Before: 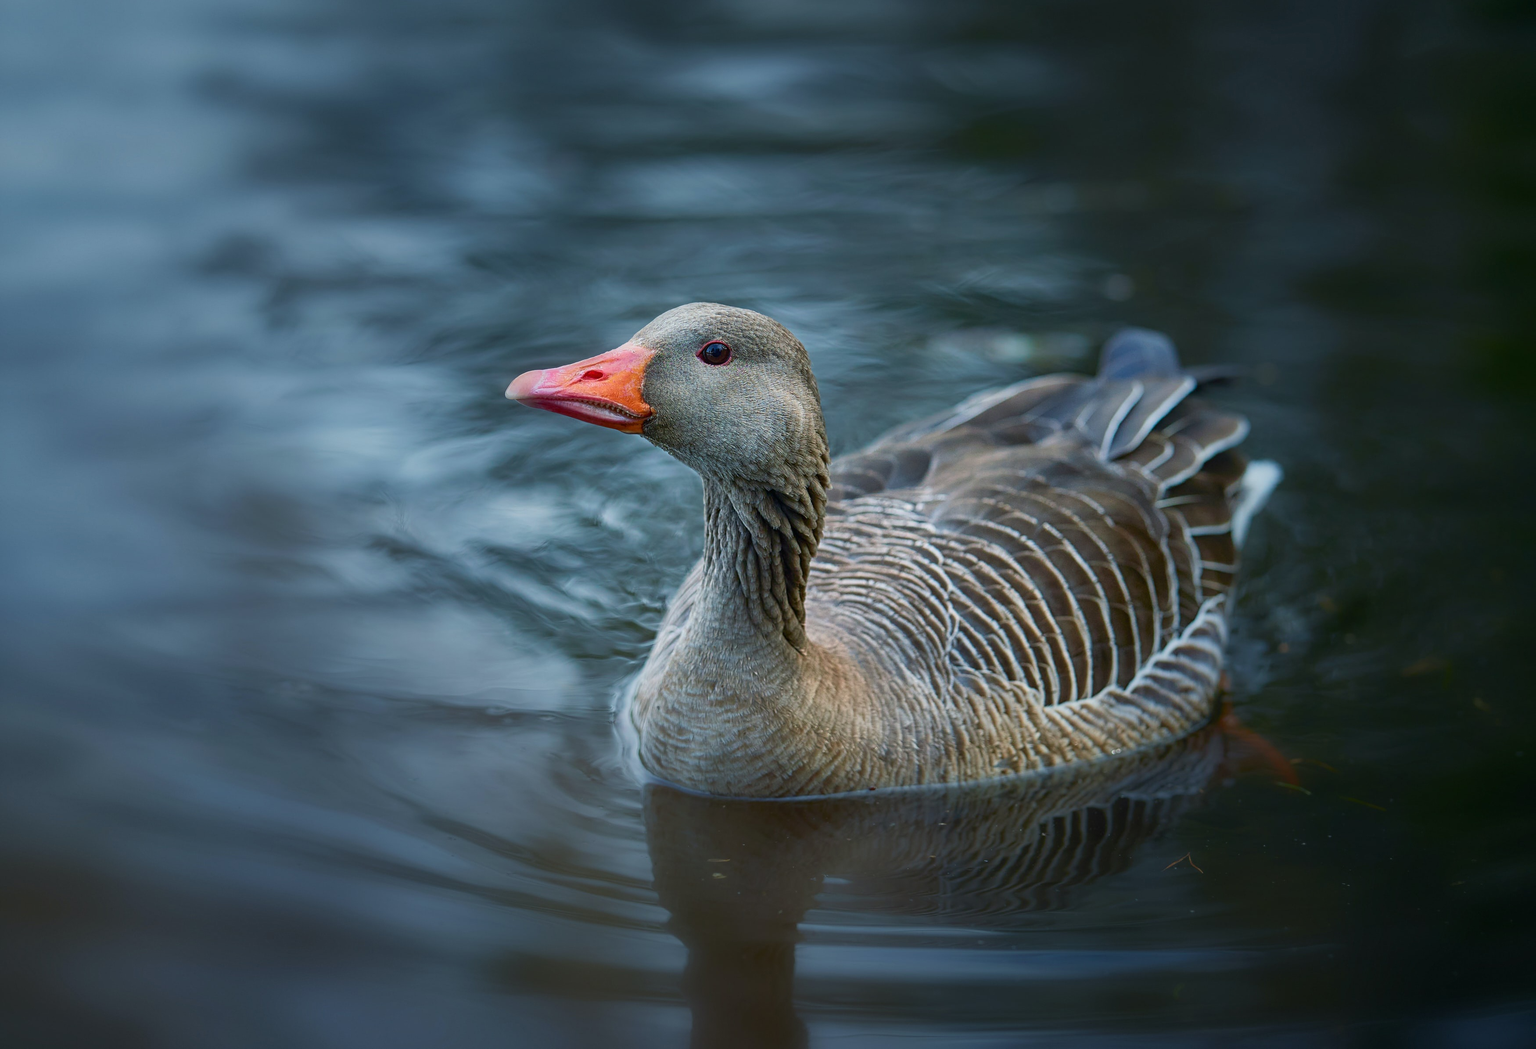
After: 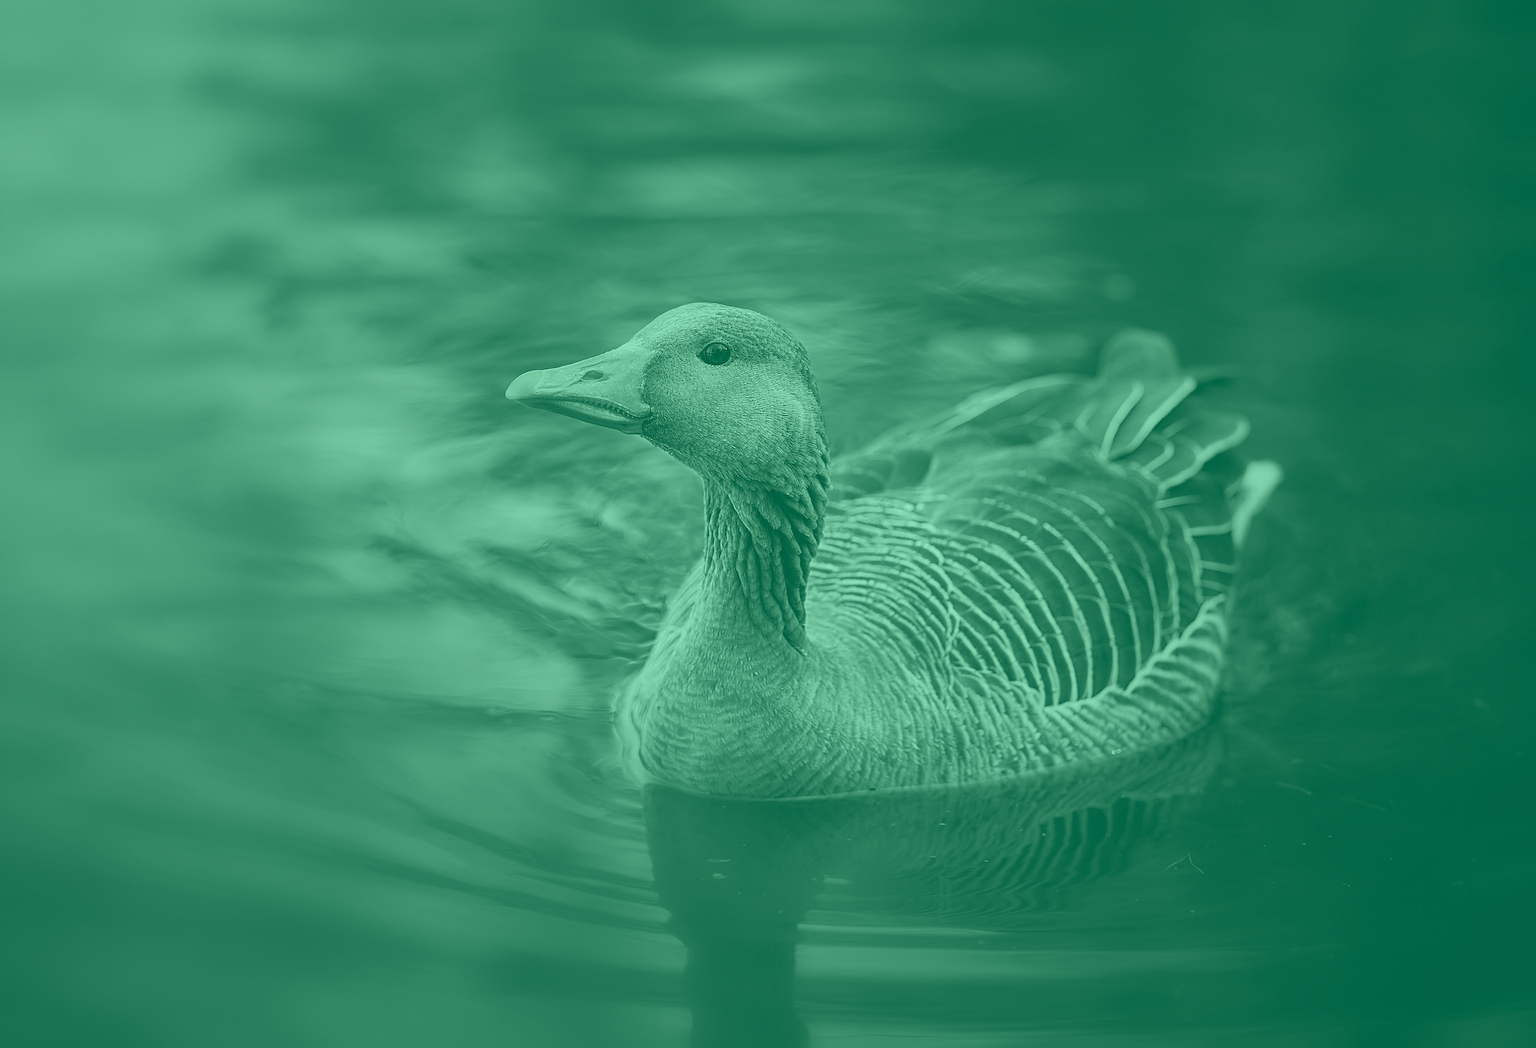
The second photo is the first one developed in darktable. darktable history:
color zones: curves: ch1 [(0, 0.34) (0.143, 0.164) (0.286, 0.152) (0.429, 0.176) (0.571, 0.173) (0.714, 0.188) (0.857, 0.199) (1, 0.34)]
colorize: hue 147.6°, saturation 65%, lightness 21.64%
tone equalizer: -8 EV -0.417 EV, -7 EV -0.389 EV, -6 EV -0.333 EV, -5 EV -0.222 EV, -3 EV 0.222 EV, -2 EV 0.333 EV, -1 EV 0.389 EV, +0 EV 0.417 EV, edges refinement/feathering 500, mask exposure compensation -1.57 EV, preserve details no
sharpen: on, module defaults
